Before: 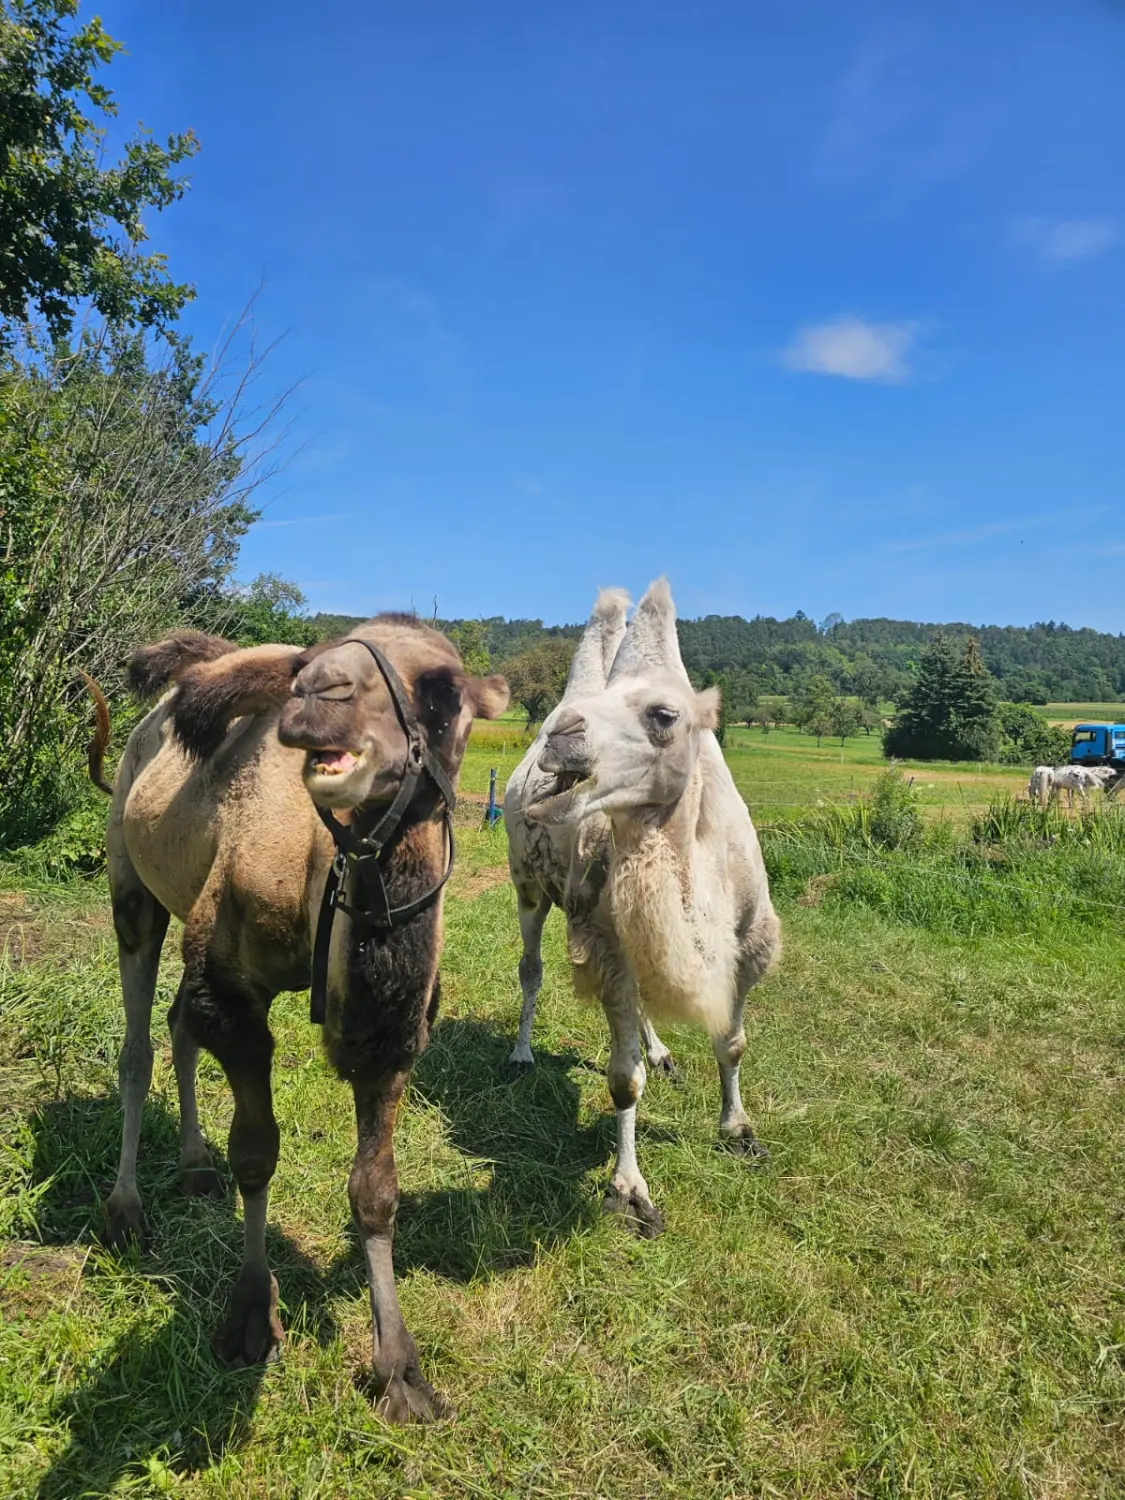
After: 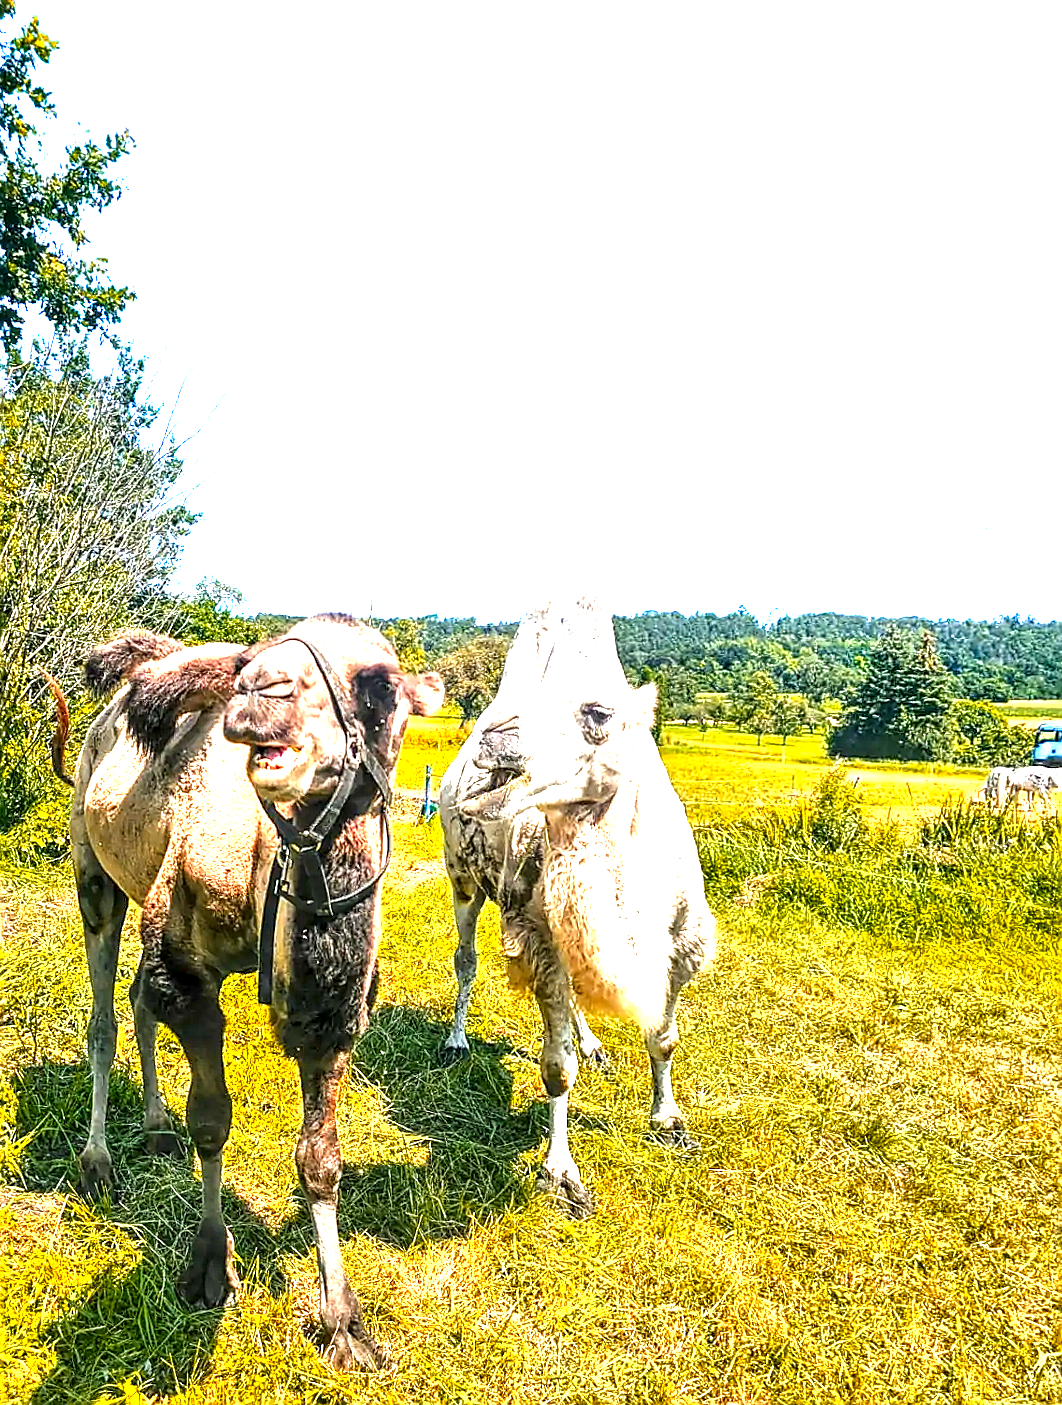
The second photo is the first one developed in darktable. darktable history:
local contrast: highlights 20%, detail 197%
color zones: curves: ch0 [(0.473, 0.374) (0.742, 0.784)]; ch1 [(0.354, 0.737) (0.742, 0.705)]; ch2 [(0.318, 0.421) (0.758, 0.532)]
exposure: exposure 2 EV, compensate highlight preservation false
rotate and perspective: rotation 0.062°, lens shift (vertical) 0.115, lens shift (horizontal) -0.133, crop left 0.047, crop right 0.94, crop top 0.061, crop bottom 0.94
sharpen: radius 1.4, amount 1.25, threshold 0.7
